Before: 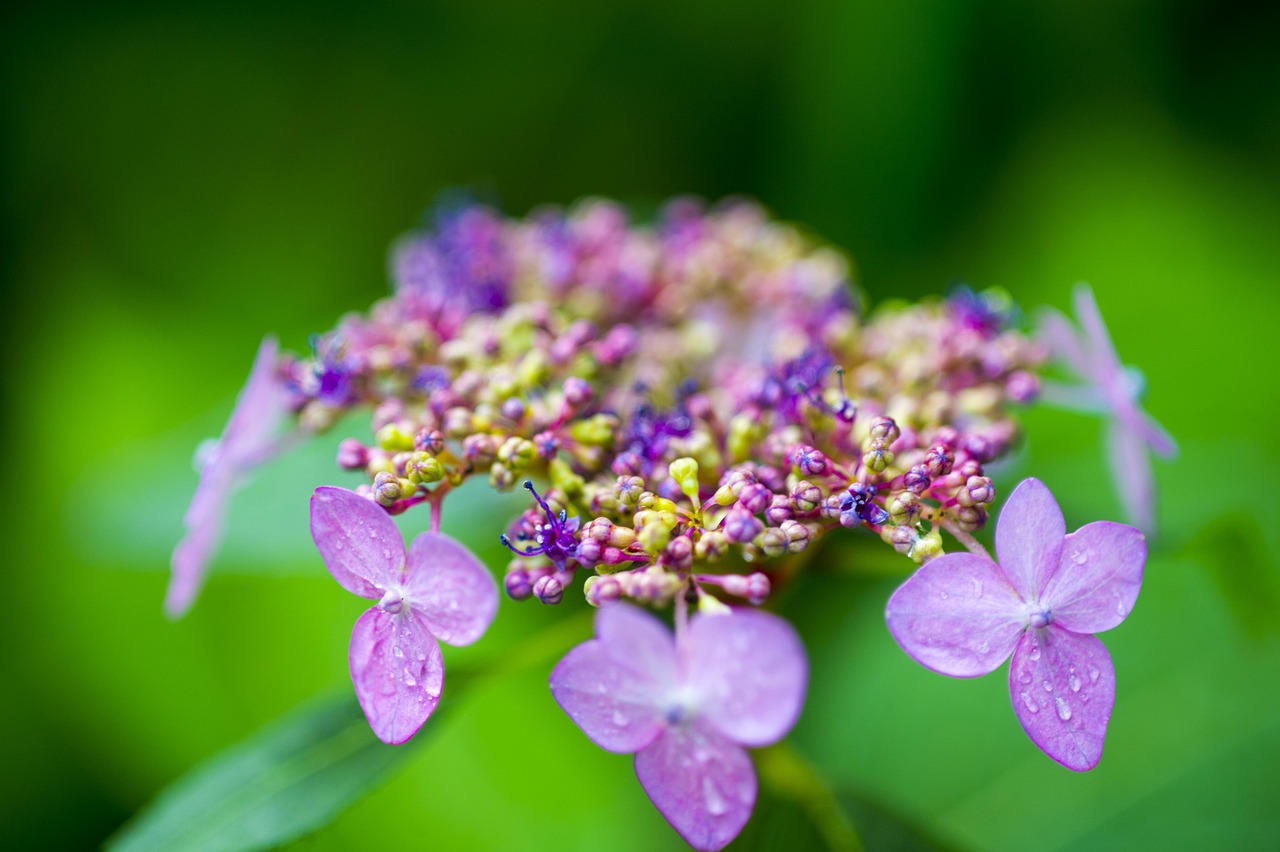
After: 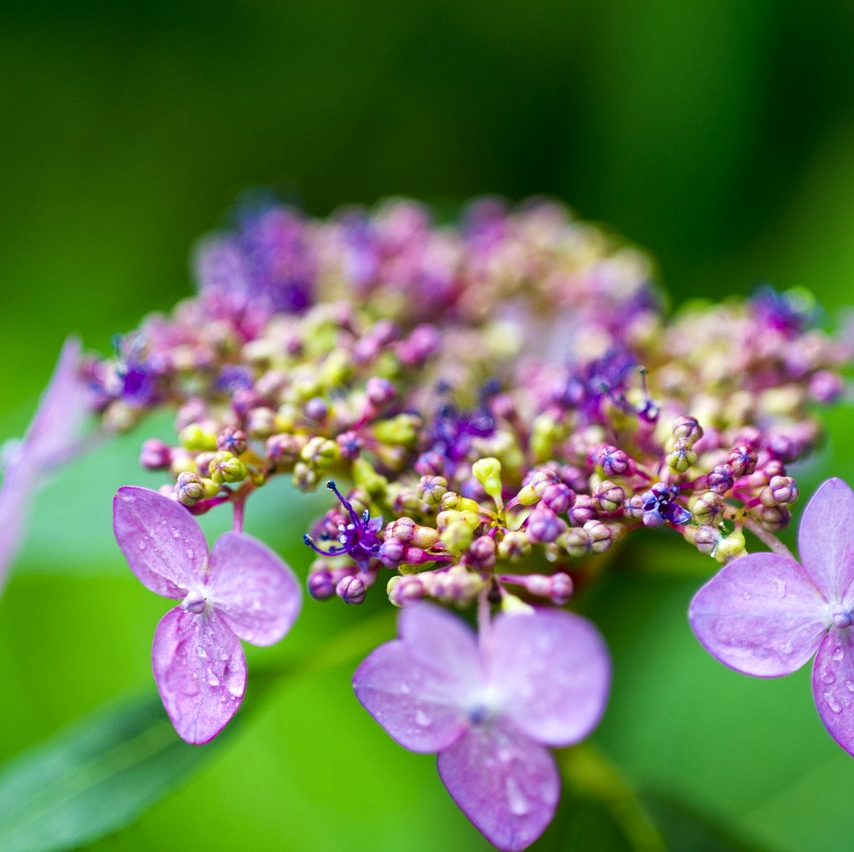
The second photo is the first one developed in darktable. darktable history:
crop: left 15.432%, right 17.835%
local contrast: mode bilateral grid, contrast 21, coarseness 50, detail 132%, midtone range 0.2
